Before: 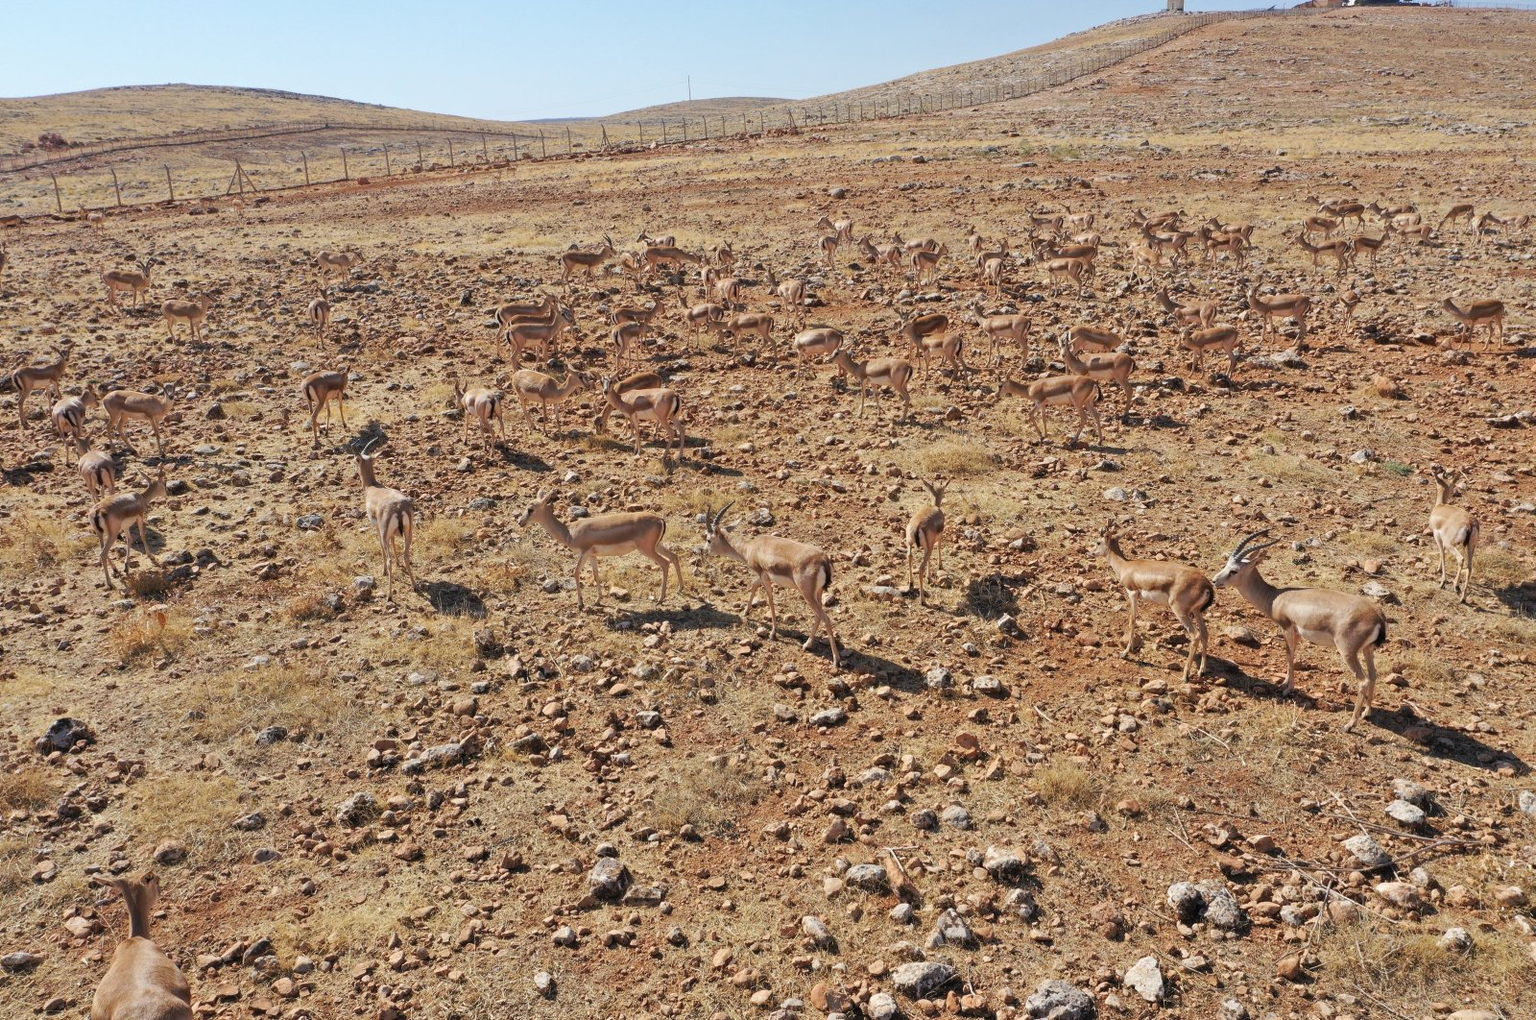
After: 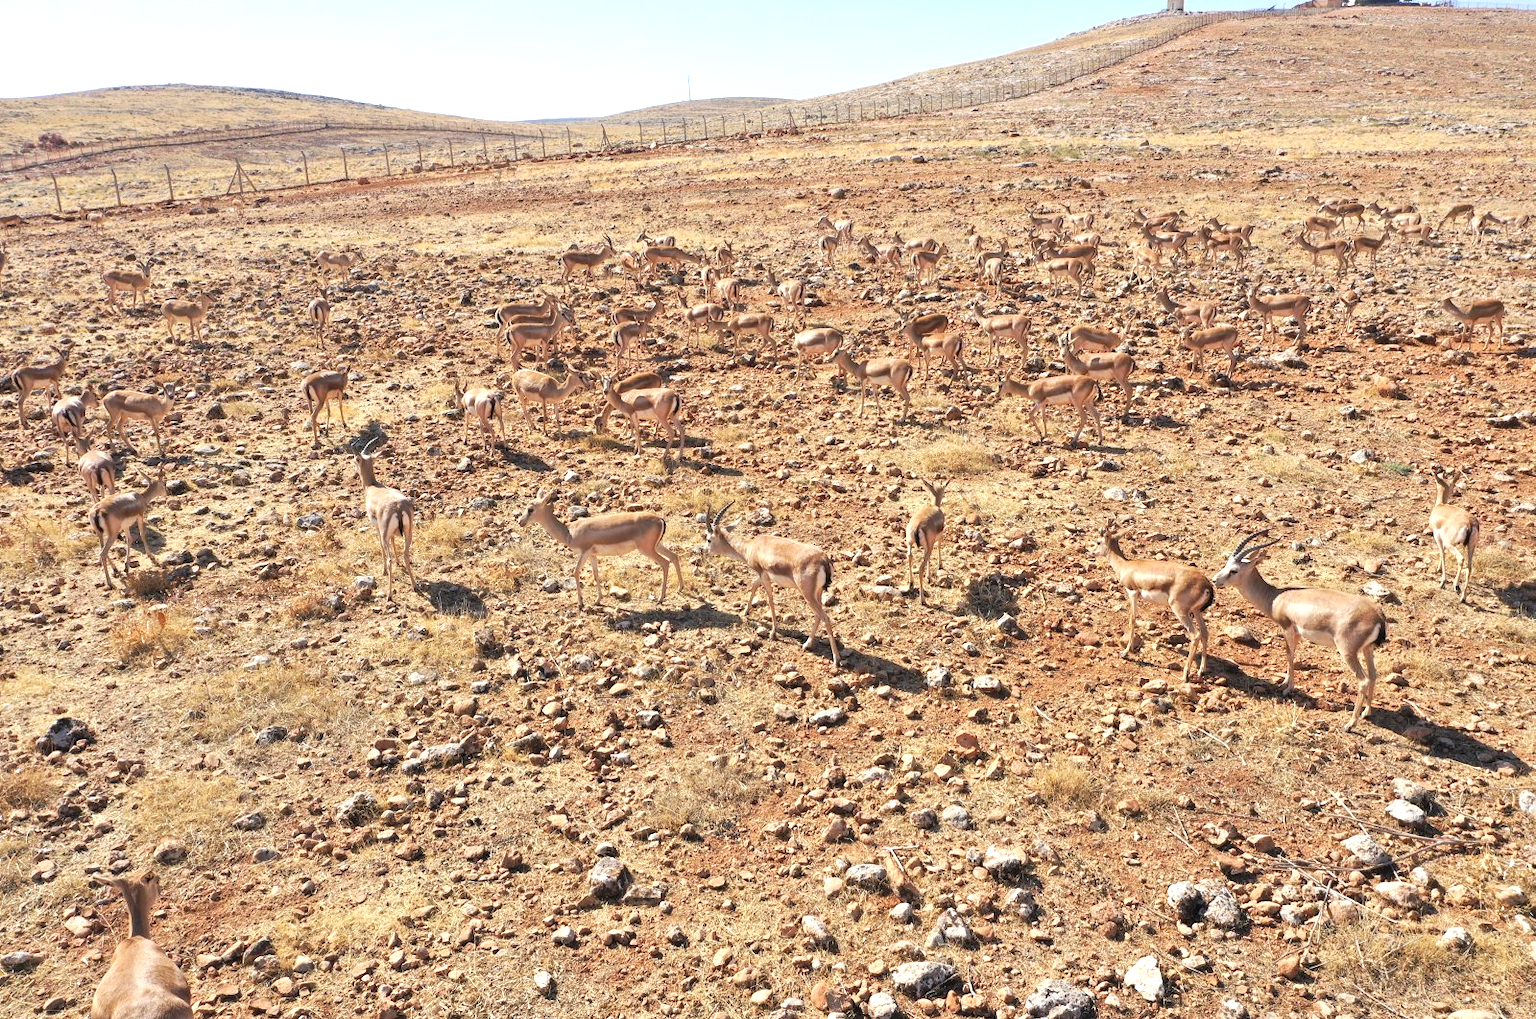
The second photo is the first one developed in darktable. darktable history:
exposure: exposure 0.746 EV, compensate exposure bias true, compensate highlight preservation false
